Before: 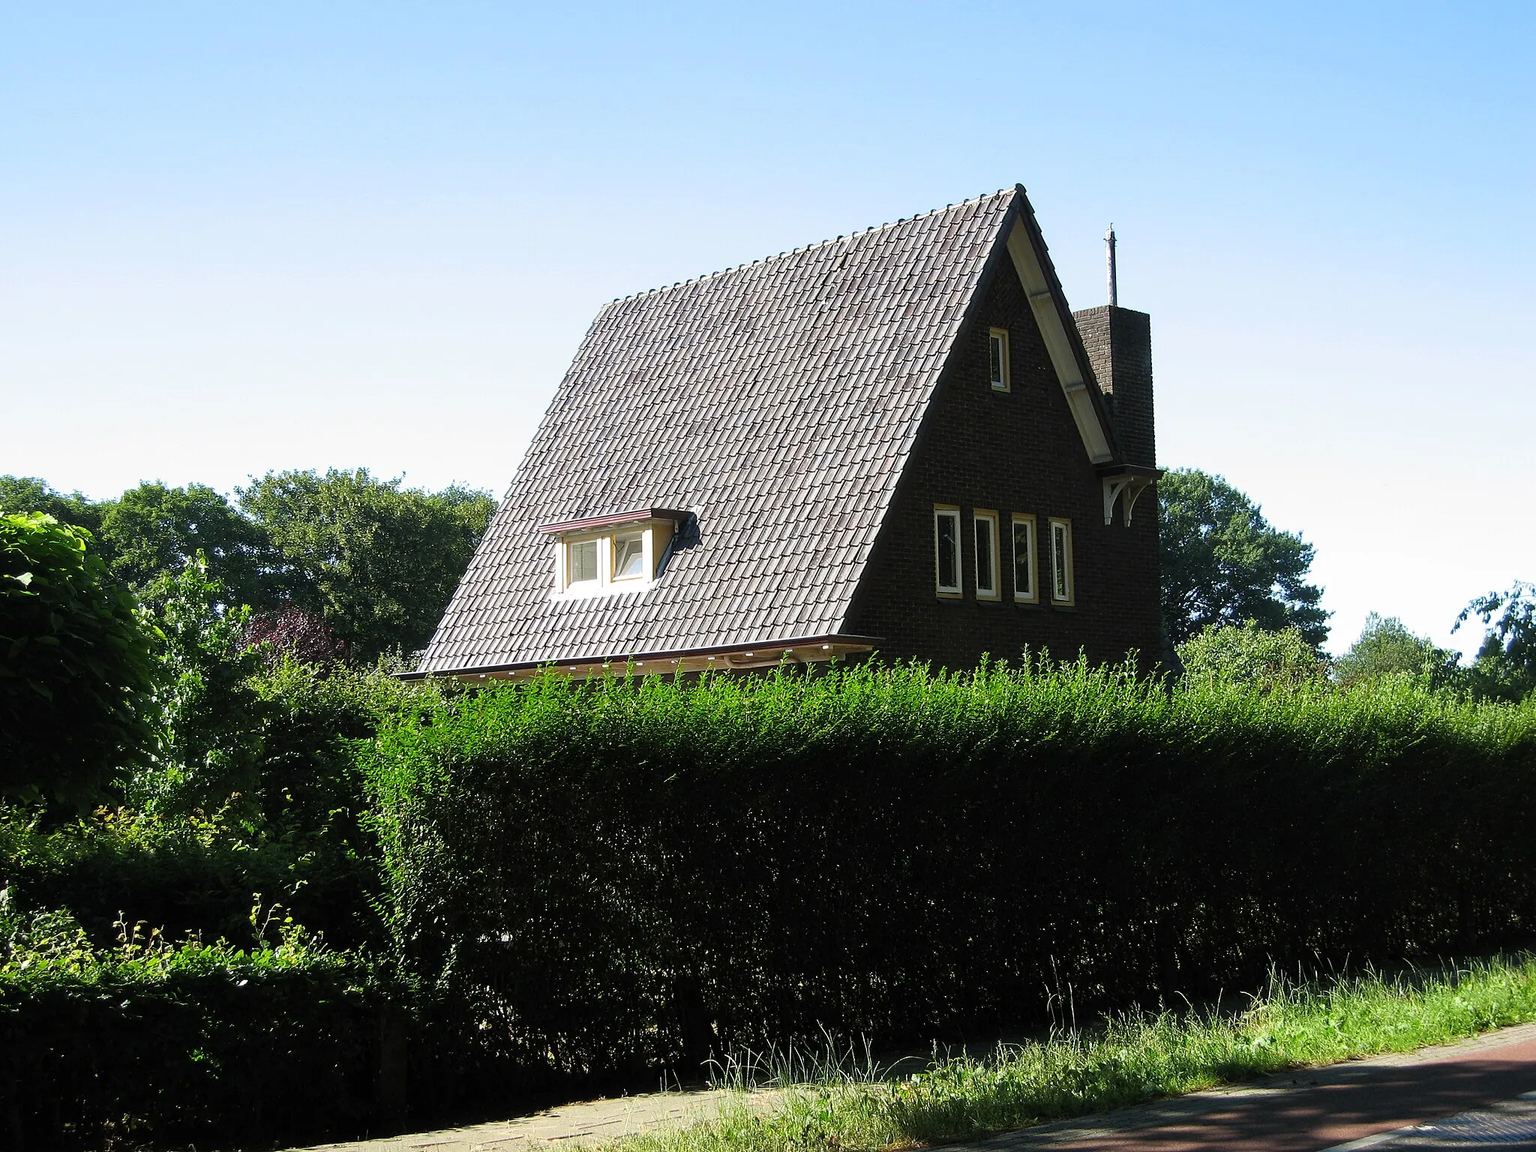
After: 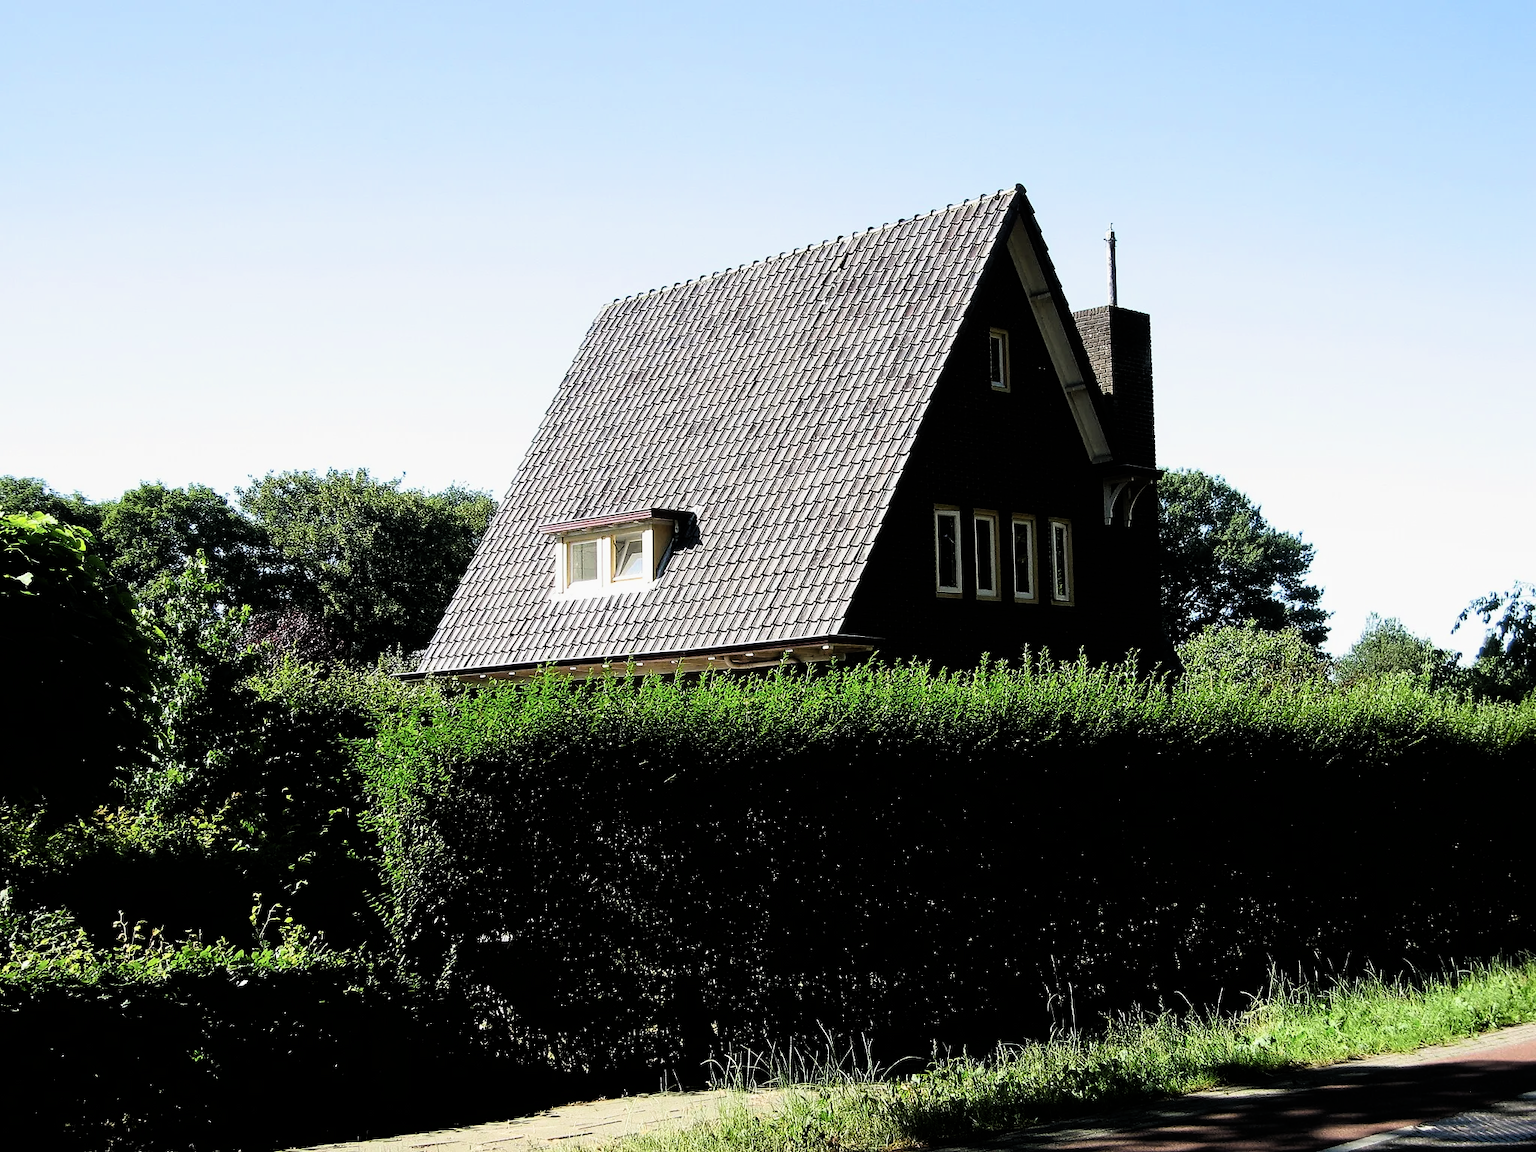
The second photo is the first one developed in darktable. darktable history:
filmic rgb: black relative exposure -5.39 EV, white relative exposure 2.86 EV, dynamic range scaling -38.26%, hardness 3.98, contrast 1.597, highlights saturation mix -0.735%
